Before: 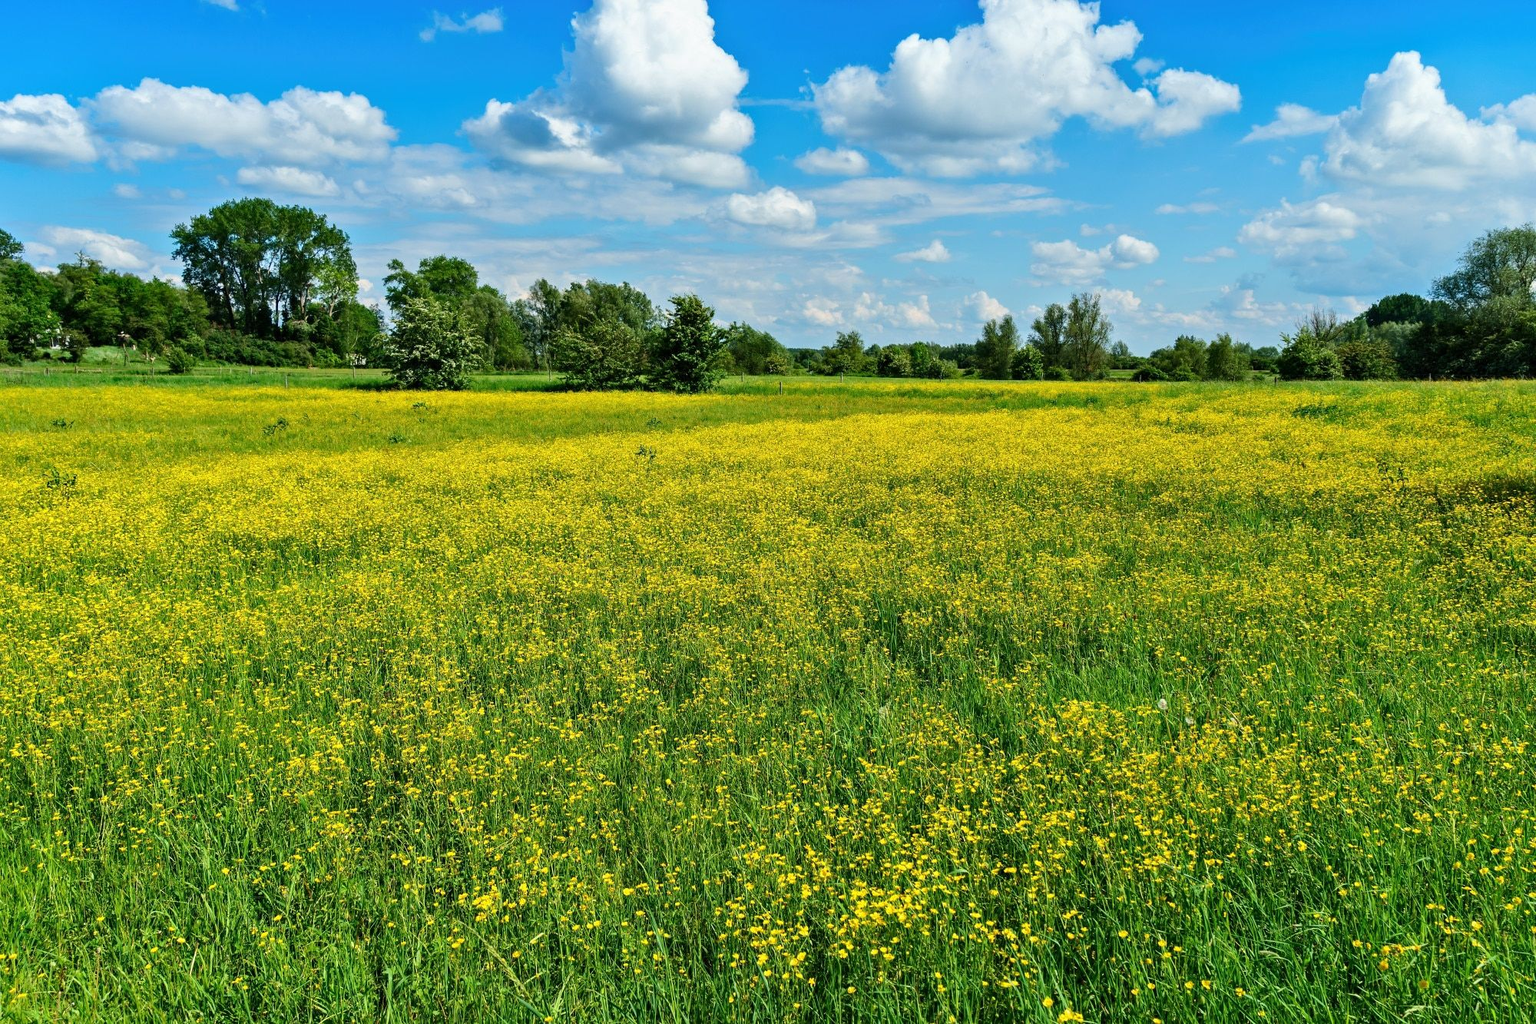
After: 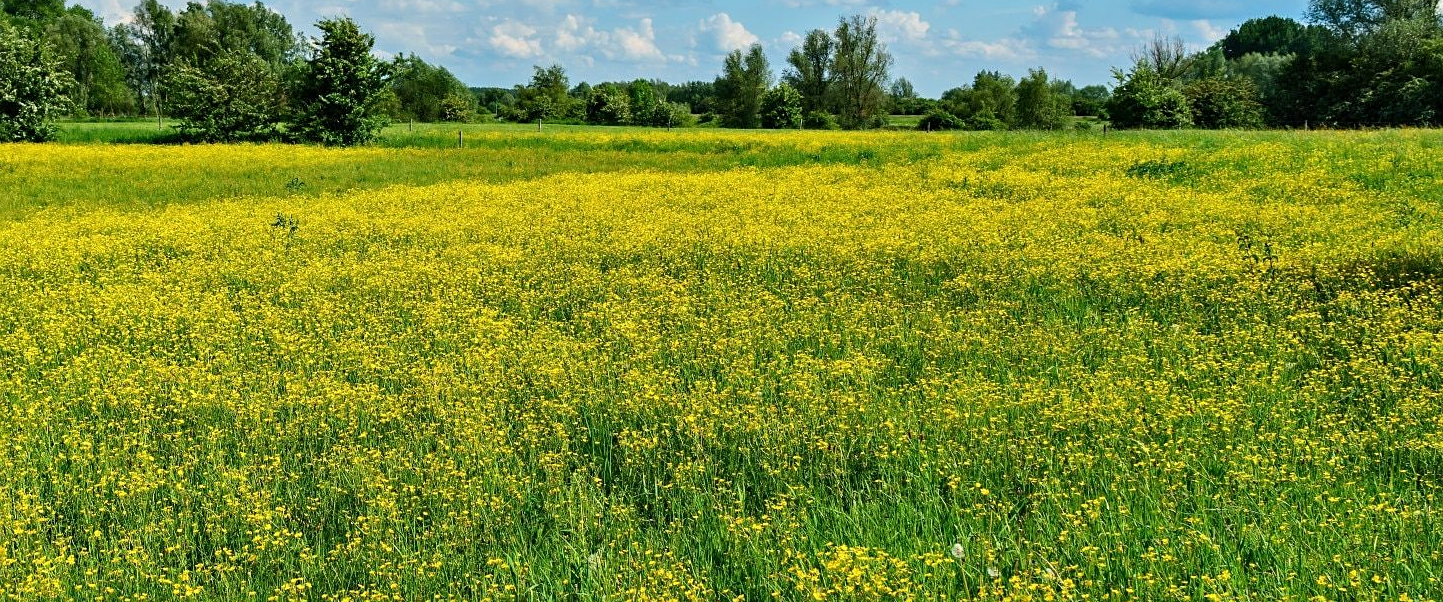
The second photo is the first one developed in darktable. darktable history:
crop and rotate: left 27.824%, top 27.51%, bottom 27.276%
sharpen: amount 0.213
